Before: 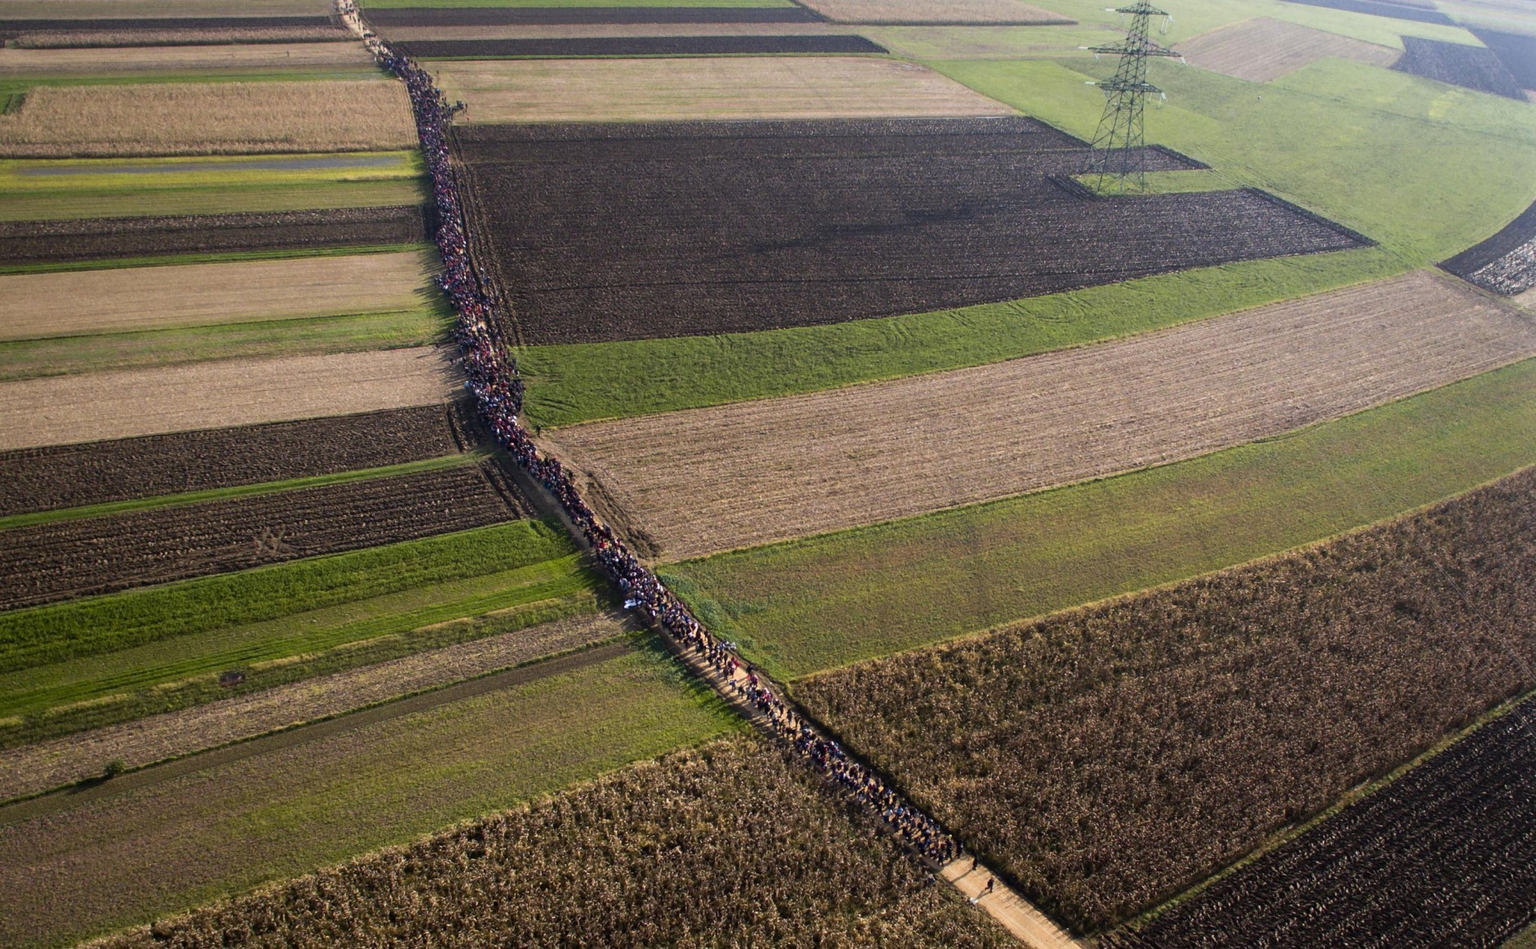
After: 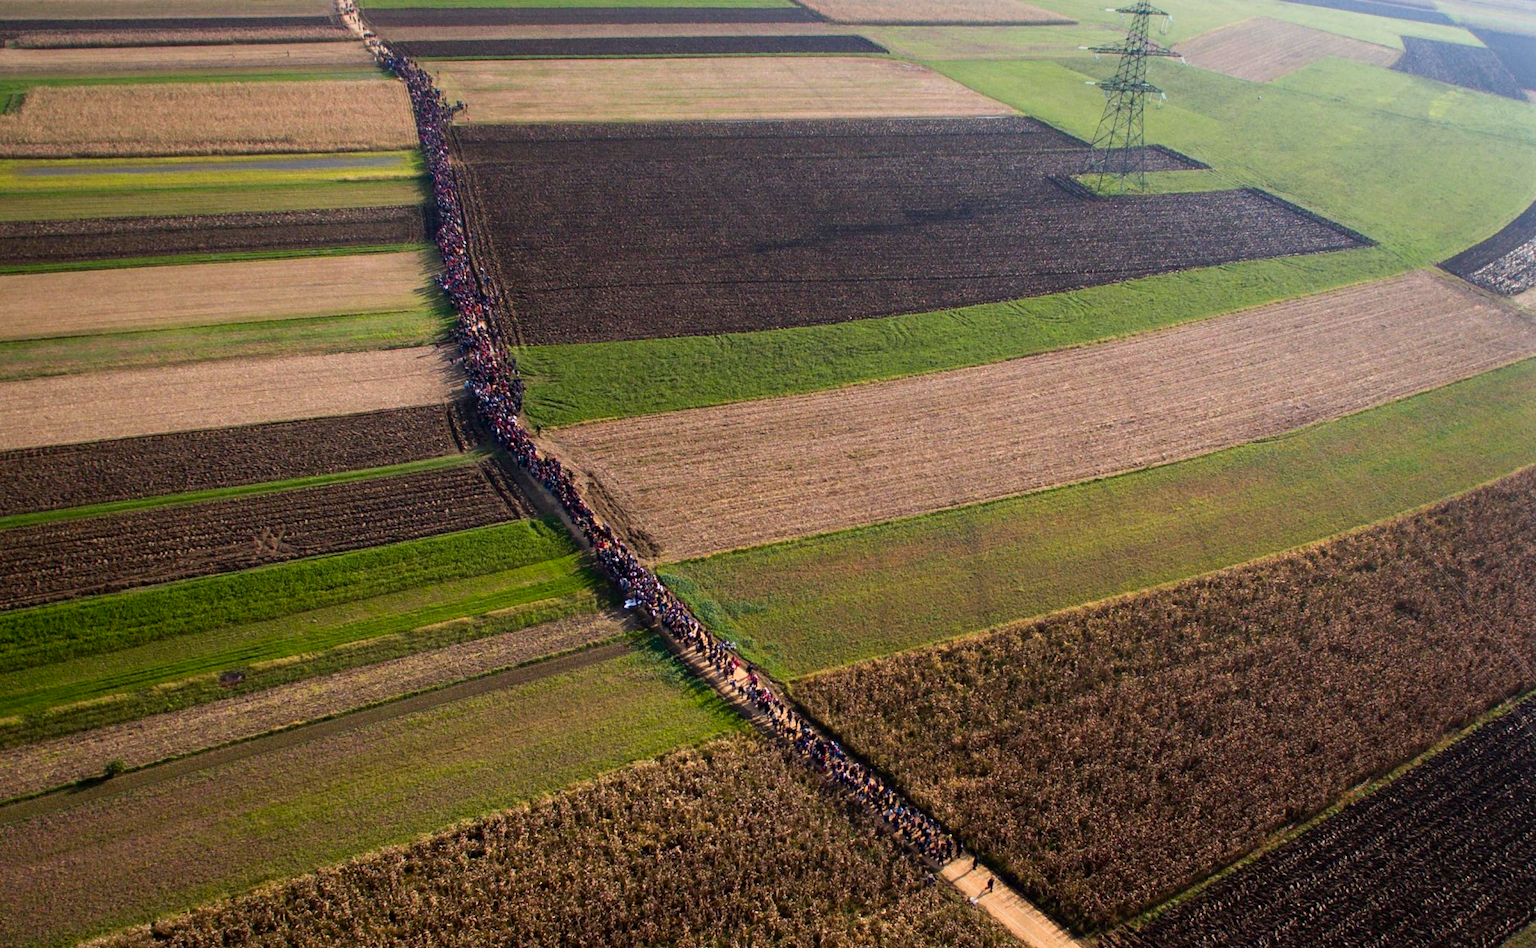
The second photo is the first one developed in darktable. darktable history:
color correction: highlights b* -0.028, saturation 1.11
